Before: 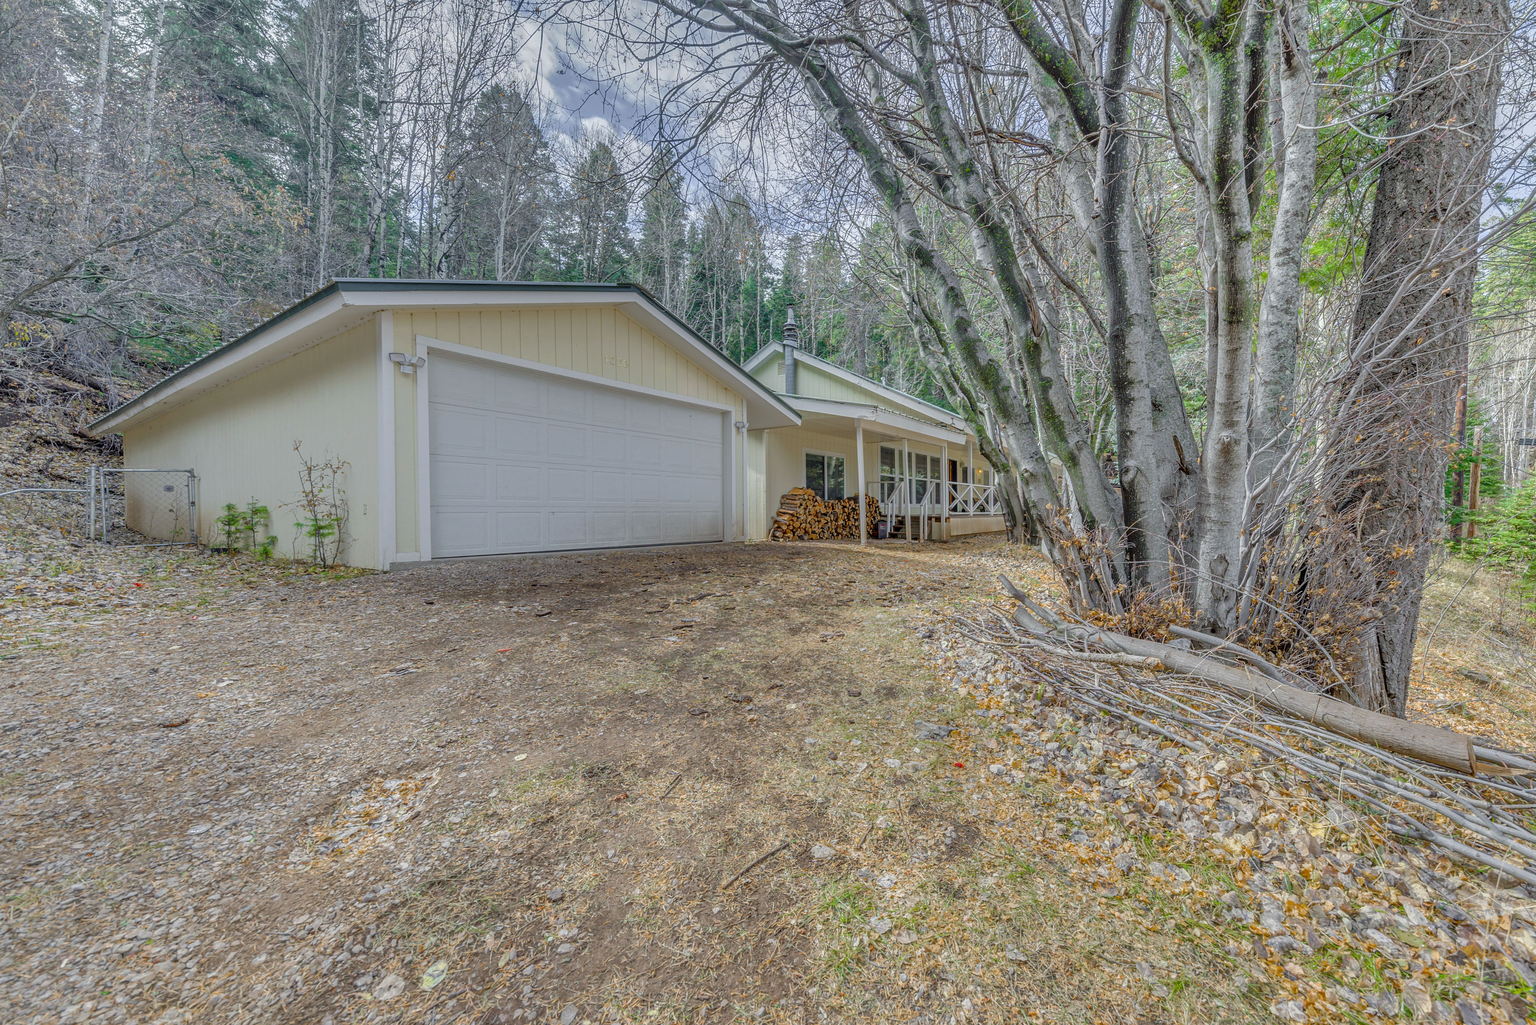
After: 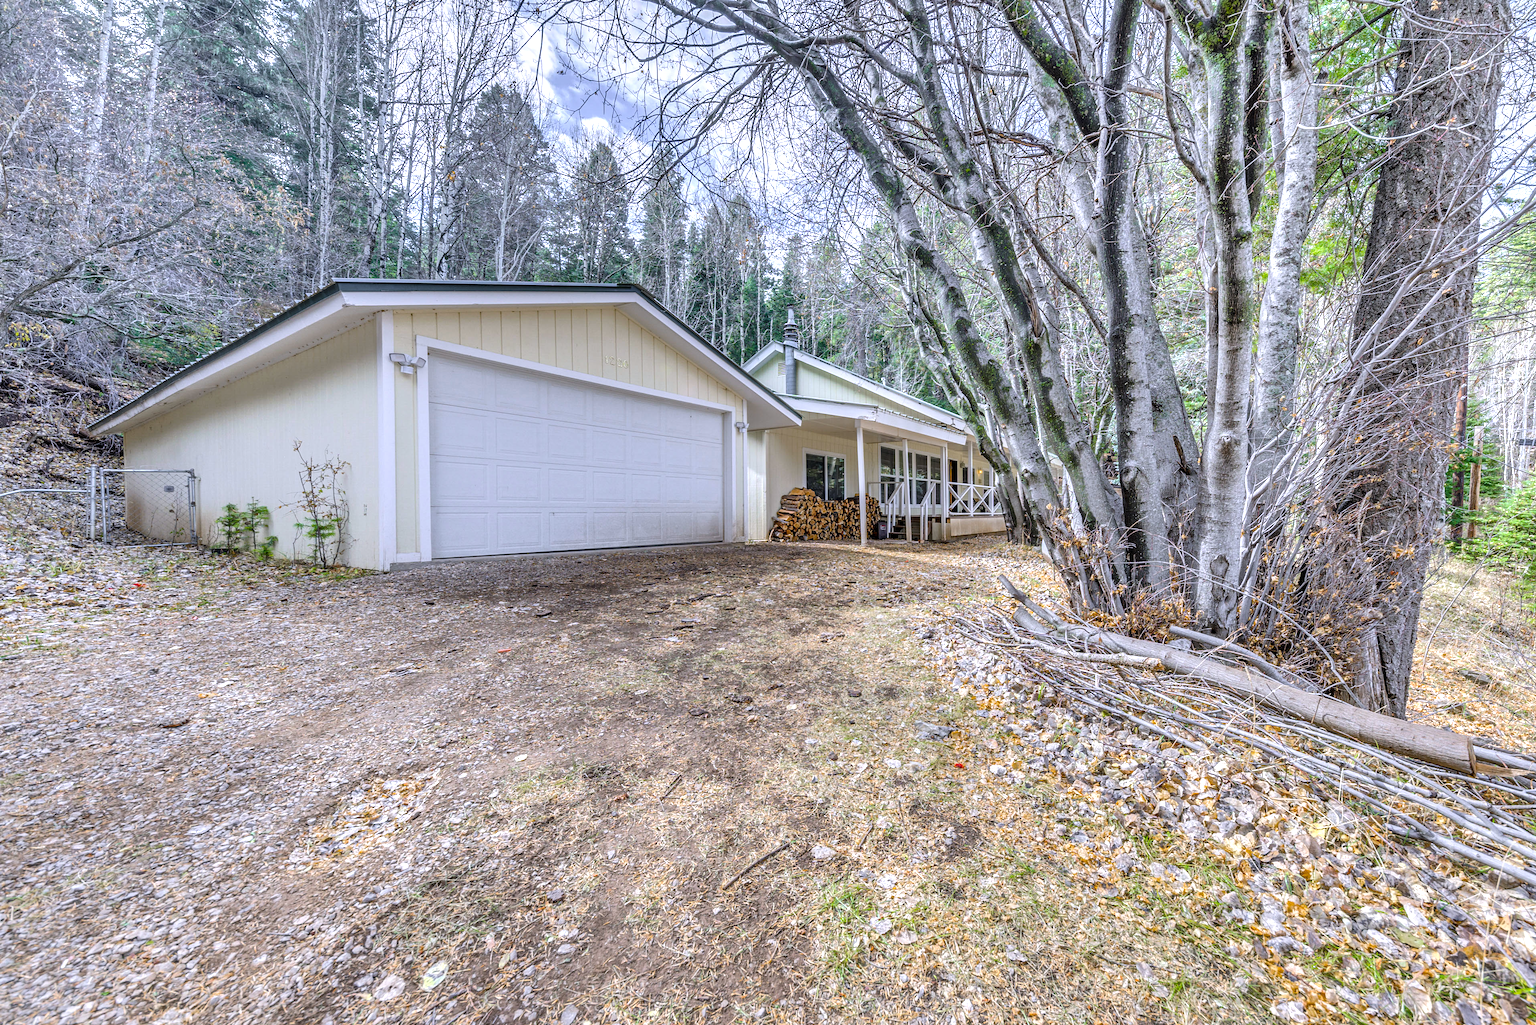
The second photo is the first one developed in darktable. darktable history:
tone equalizer: -8 EV -0.75 EV, -7 EV -0.7 EV, -6 EV -0.6 EV, -5 EV -0.4 EV, -3 EV 0.4 EV, -2 EV 0.6 EV, -1 EV 0.7 EV, +0 EV 0.75 EV, edges refinement/feathering 500, mask exposure compensation -1.57 EV, preserve details no
levels: levels [0.016, 0.484, 0.953]
white balance: red 1.004, blue 1.096
